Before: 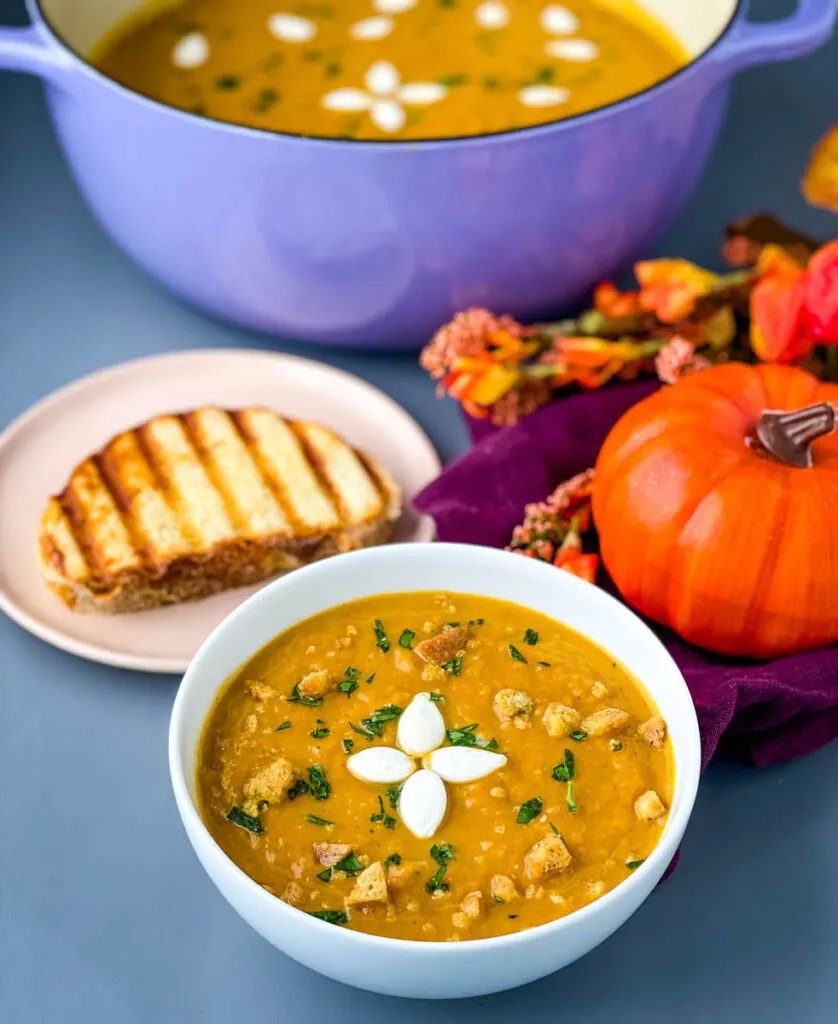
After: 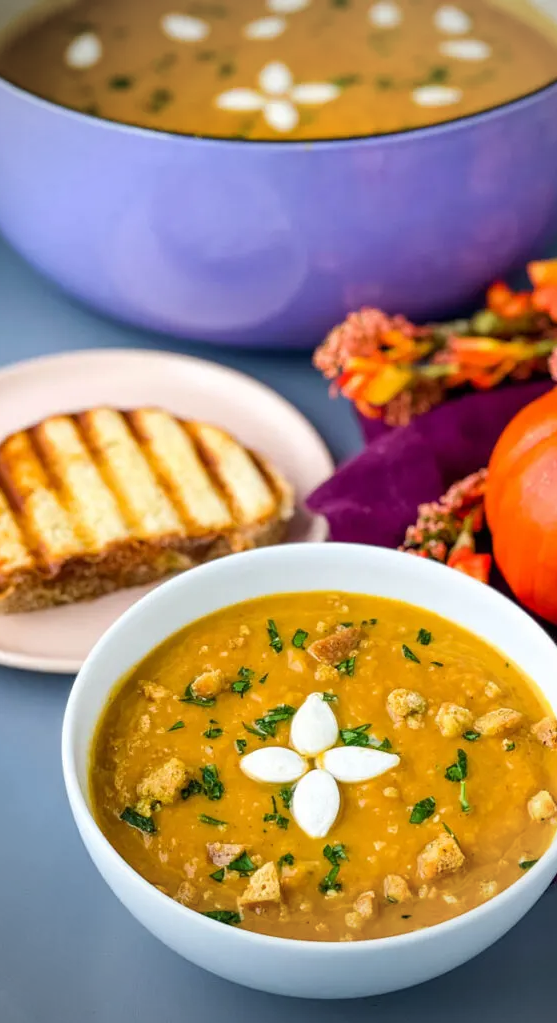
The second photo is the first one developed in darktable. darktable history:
vignetting: fall-off start 73.05%, unbound false
crop and rotate: left 12.86%, right 20.611%
